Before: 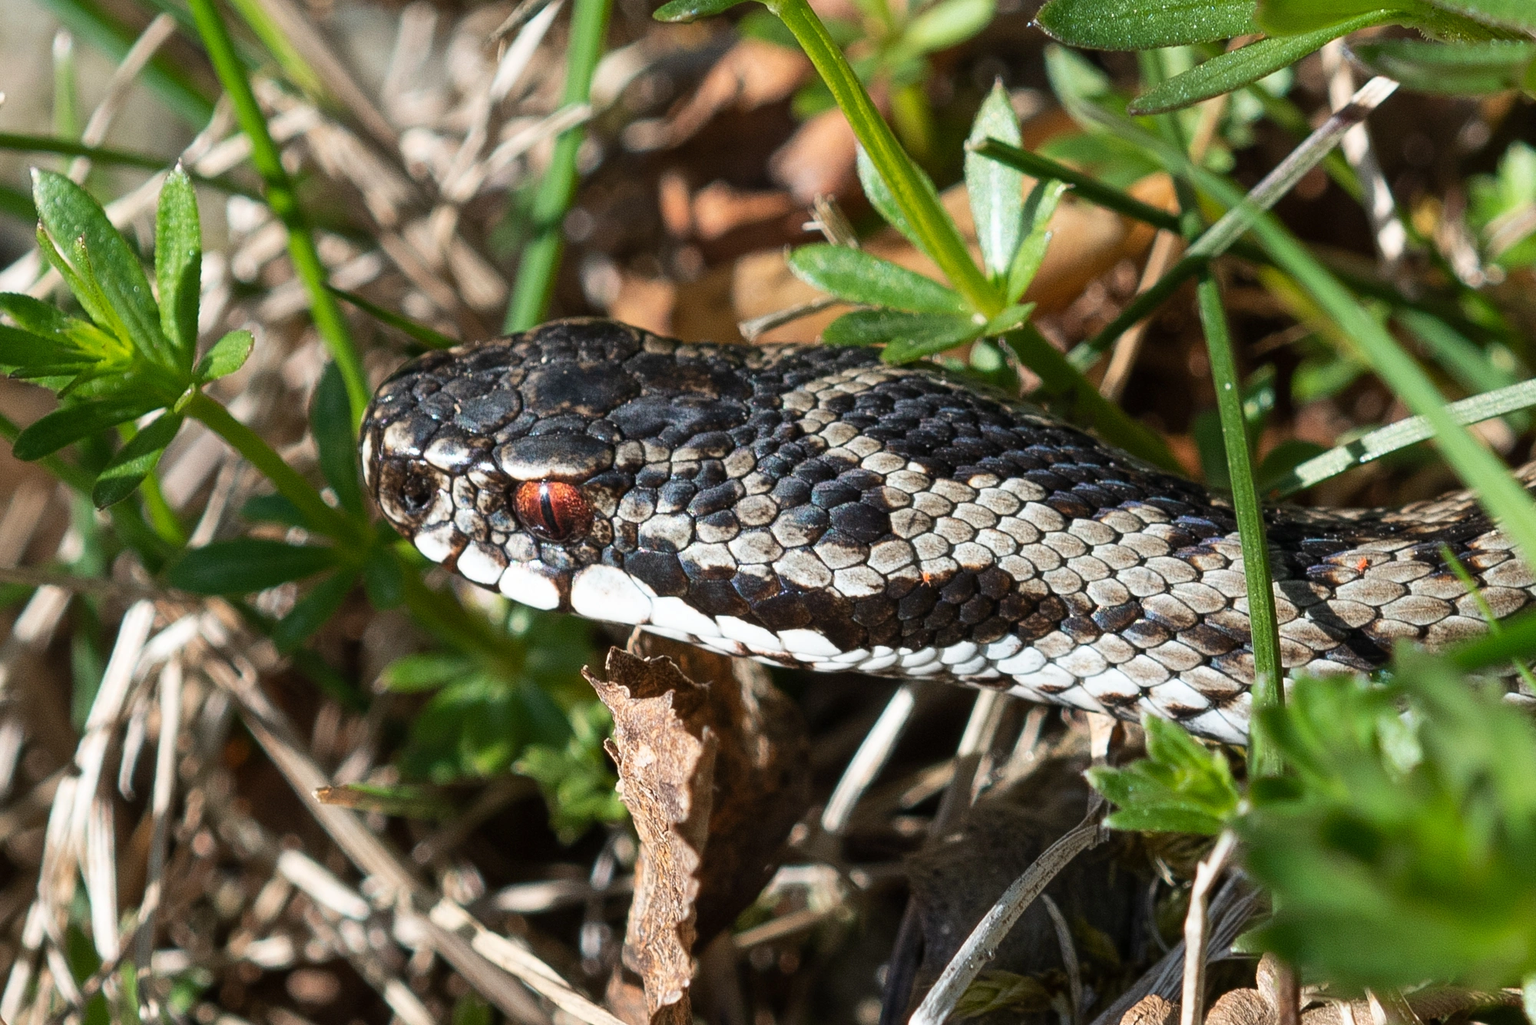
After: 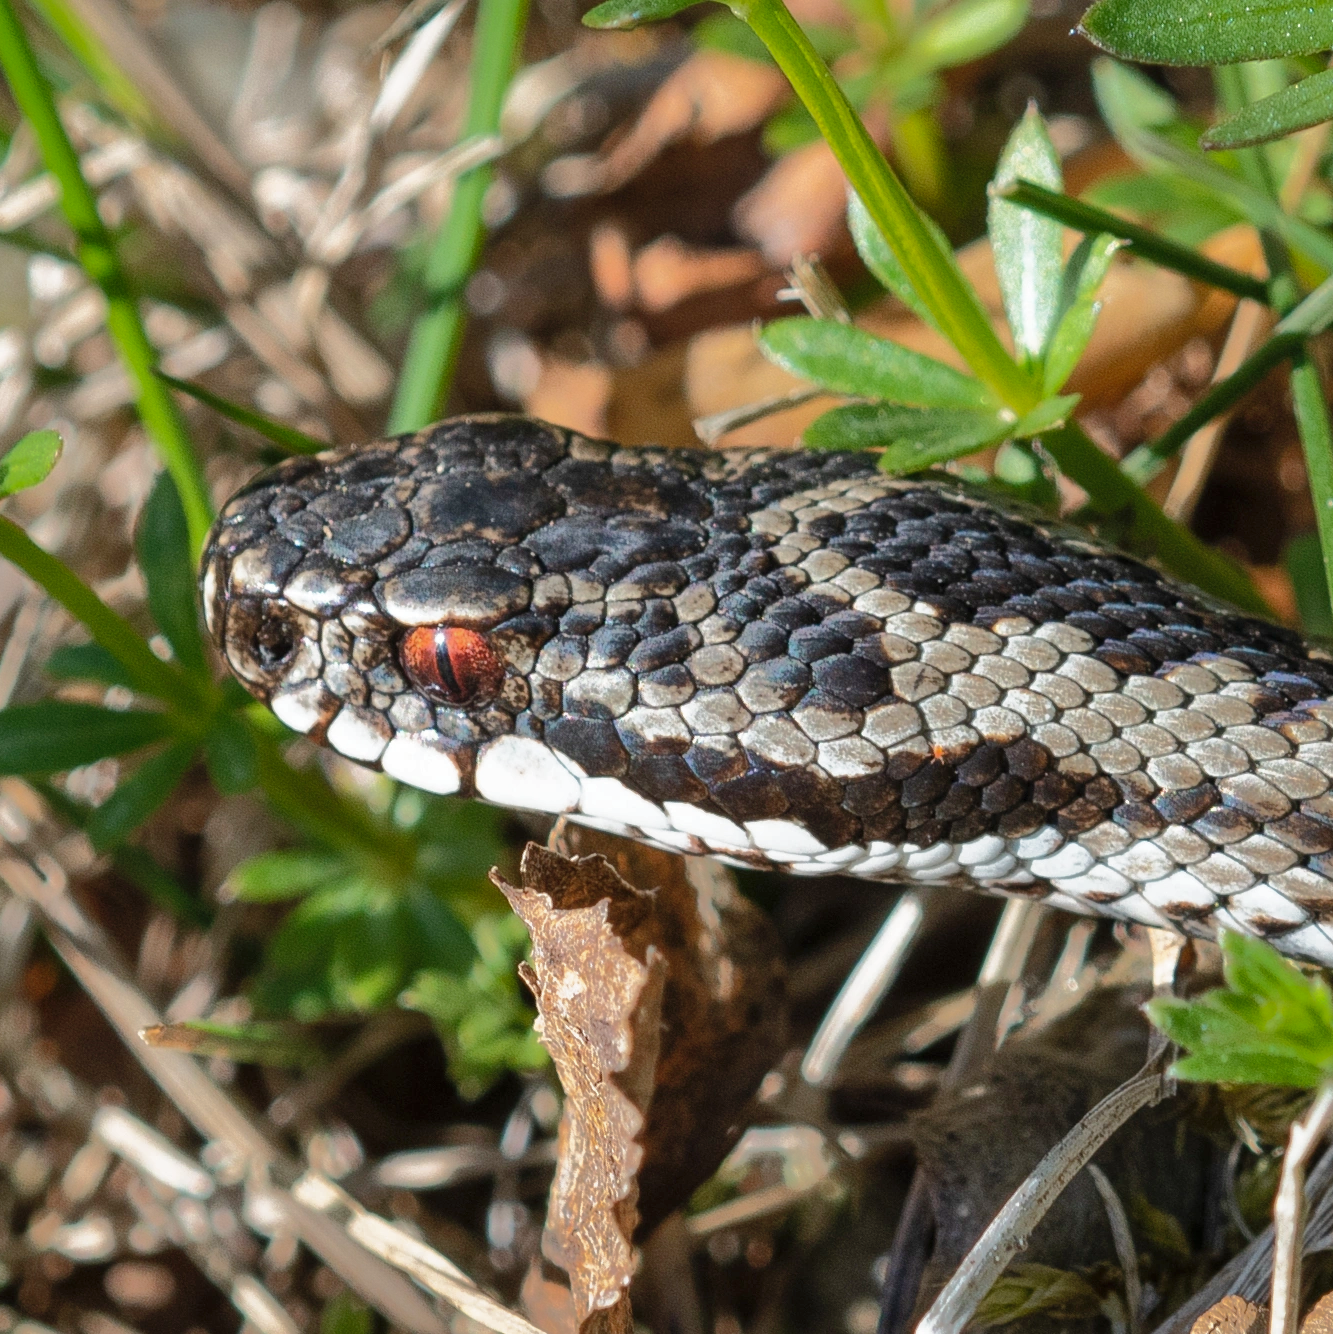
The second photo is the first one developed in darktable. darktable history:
shadows and highlights: shadows 38.77, highlights -75.22
crop and rotate: left 13.409%, right 19.931%
tone curve: curves: ch0 [(0, 0) (0.389, 0.458) (0.745, 0.82) (0.849, 0.917) (0.919, 0.969) (1, 1)]; ch1 [(0, 0) (0.437, 0.404) (0.5, 0.5) (0.529, 0.55) (0.58, 0.6) (0.616, 0.649) (1, 1)]; ch2 [(0, 0) (0.442, 0.428) (0.5, 0.5) (0.525, 0.543) (0.585, 0.62) (1, 1)], preserve colors none
